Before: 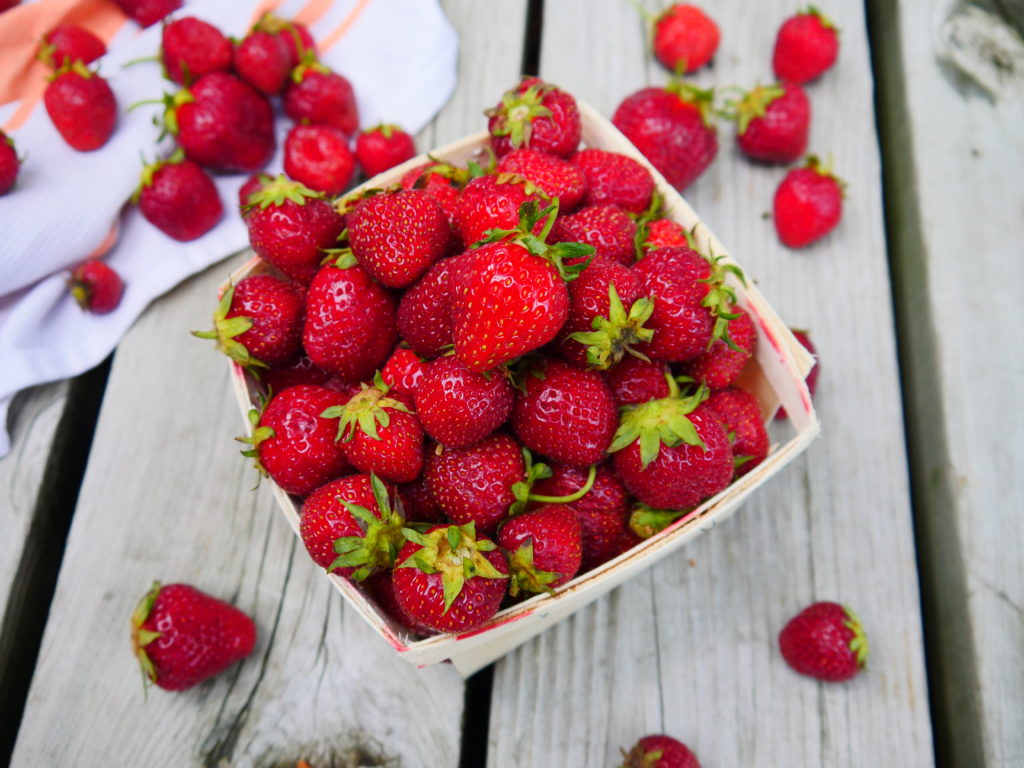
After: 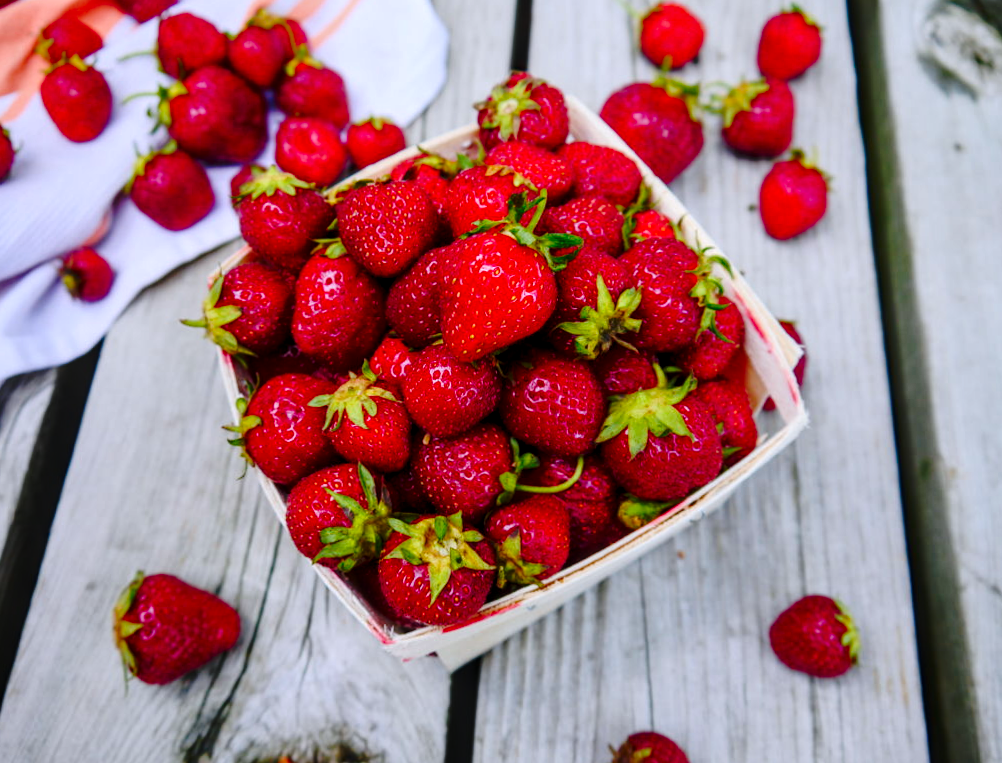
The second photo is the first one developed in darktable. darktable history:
rotate and perspective: rotation 0.226°, lens shift (vertical) -0.042, crop left 0.023, crop right 0.982, crop top 0.006, crop bottom 0.994
color calibration: illuminant as shot in camera, x 0.358, y 0.373, temperature 4628.91 K
color balance rgb: perceptual saturation grading › global saturation 20%, perceptual saturation grading › highlights -25%, perceptual saturation grading › shadows 25%
local contrast: detail 130%
base curve: curves: ch0 [(0, 0) (0.073, 0.04) (0.157, 0.139) (0.492, 0.492) (0.758, 0.758) (1, 1)], preserve colors none
